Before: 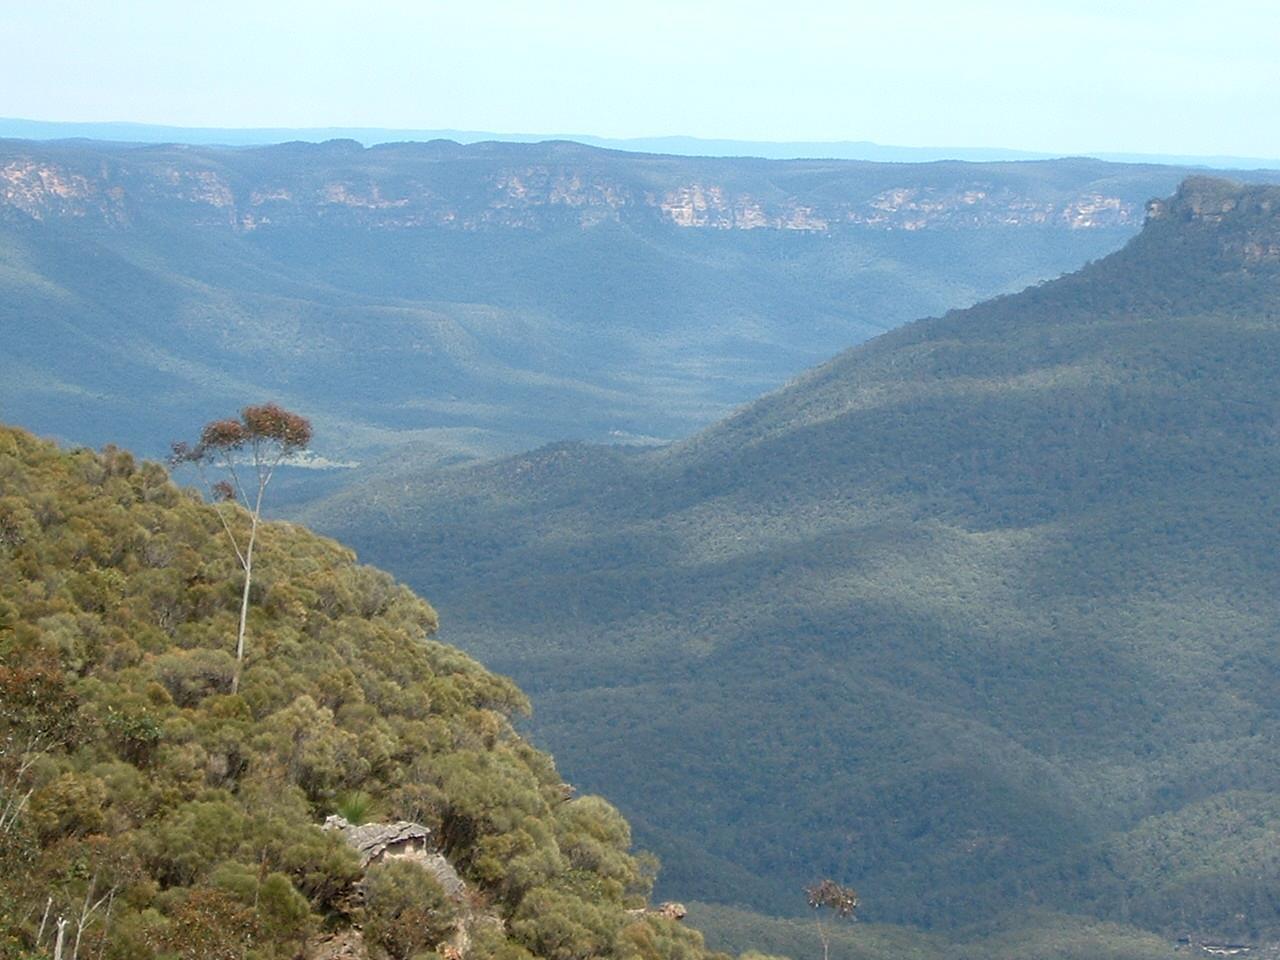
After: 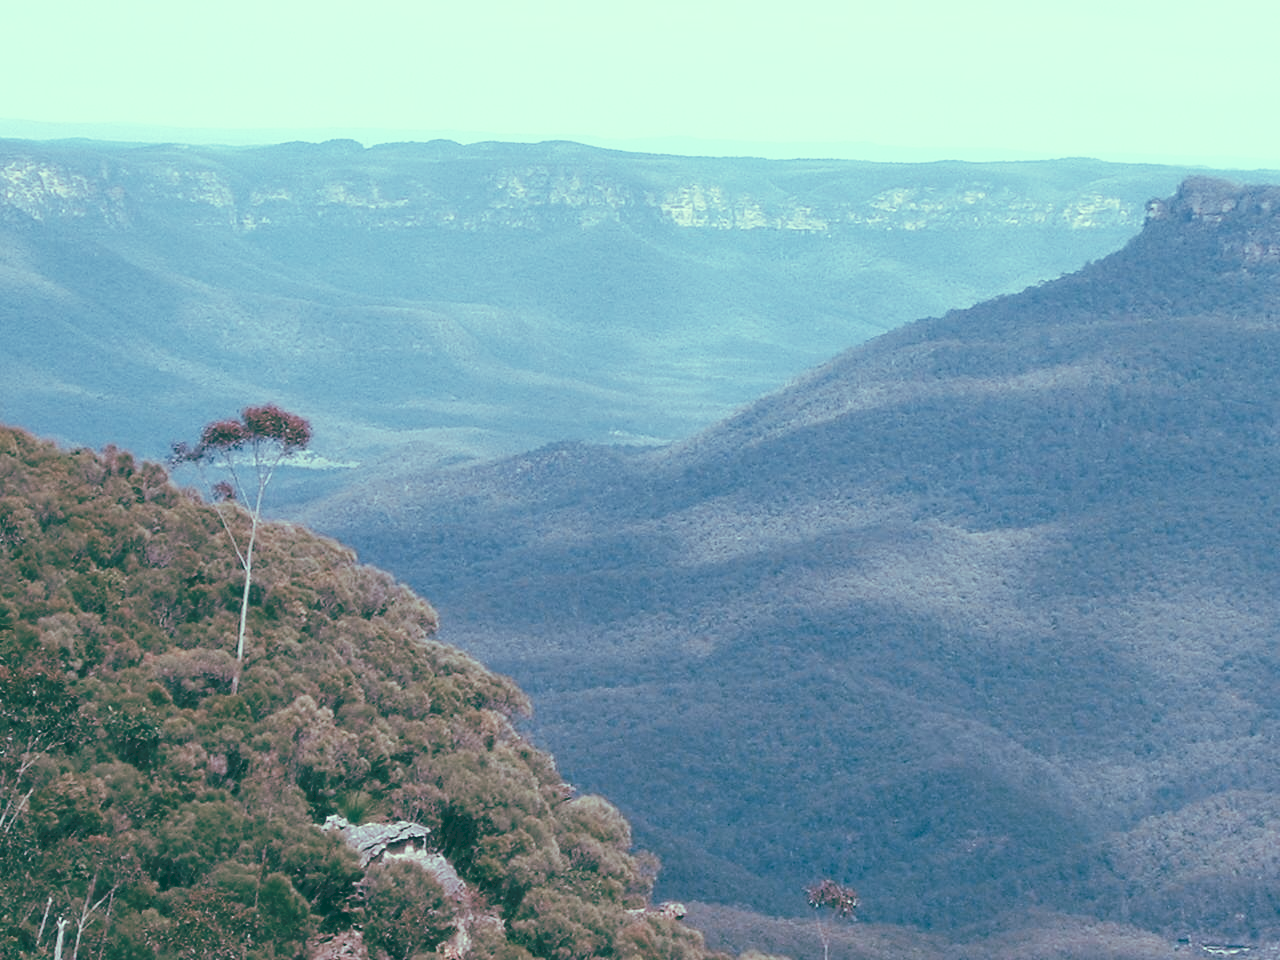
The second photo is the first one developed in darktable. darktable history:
tone curve: curves: ch0 [(0, 0) (0.003, 0.169) (0.011, 0.173) (0.025, 0.177) (0.044, 0.184) (0.069, 0.191) (0.1, 0.199) (0.136, 0.206) (0.177, 0.221) (0.224, 0.248) (0.277, 0.284) (0.335, 0.344) (0.399, 0.413) (0.468, 0.497) (0.543, 0.594) (0.623, 0.691) (0.709, 0.779) (0.801, 0.868) (0.898, 0.931) (1, 1)], preserve colors none
color look up table: target L [91.06, 97.59, 87.8, 86.09, 57.6, 60.14, 52.39, 53.56, 46.57, 39.9, 36.13, 17.63, 201.26, 65.5, 68.62, 64.28, 64.99, 56.59, 44.01, 42.68, 43.39, 39.91, 30.91, 20.22, 13.85, 3.494, 96.88, 79.79, 83.62, 75.74, 78.68, 60.63, 61.86, 52.32, 52.34, 46.41, 48.15, 46.43, 45.75, 30.58, 33.5, 15.86, 15.54, 6.835, 95.96, 78.48, 78.16, 55.32, 27.1], target a [-28.22, -36.57, -14.87, -36.68, -15.23, -17.59, -30.68, 0.729, -3.139, -17.35, -20.83, -52.37, 0, -1.569, -3.717, 20.51, 11.18, 33.04, 47.89, 44.85, 9.394, 17.73, -3.12, 3.989, -42.52, -10.4, -29.46, 1.137, 2.161, -4.27, 12.41, 1.643, 34.44, -2.866, 37.01, 25.22, 10.9, -6.786, 14.19, 17.62, 16.75, -45.76, -40.59, -19.63, -52.36, -24.24, -31.71, -25.17, -24.35], target b [34.55, 16.71, 16.81, 13.35, 29.44, 12.85, 23.2, 21.64, -4.035, 2.171, 9.24, -0.976, -0.001, 34.68, -3.117, 20.49, 9.955, 6.968, 5.515, 20.08, 5.706, 16.35, -6.419, -4.686, -0.551, -1.606, 14.31, -3.093, -5.701, -19.07, -14.81, -14.13, -13.11, -26.09, -29.83, -11.1, -34.07, -39.5, -57.5, -17.84, -40.33, -13.12, -24.96, -16.5, 11.4, -4.948, -13.85, -8.385, -14.33], num patches 49
